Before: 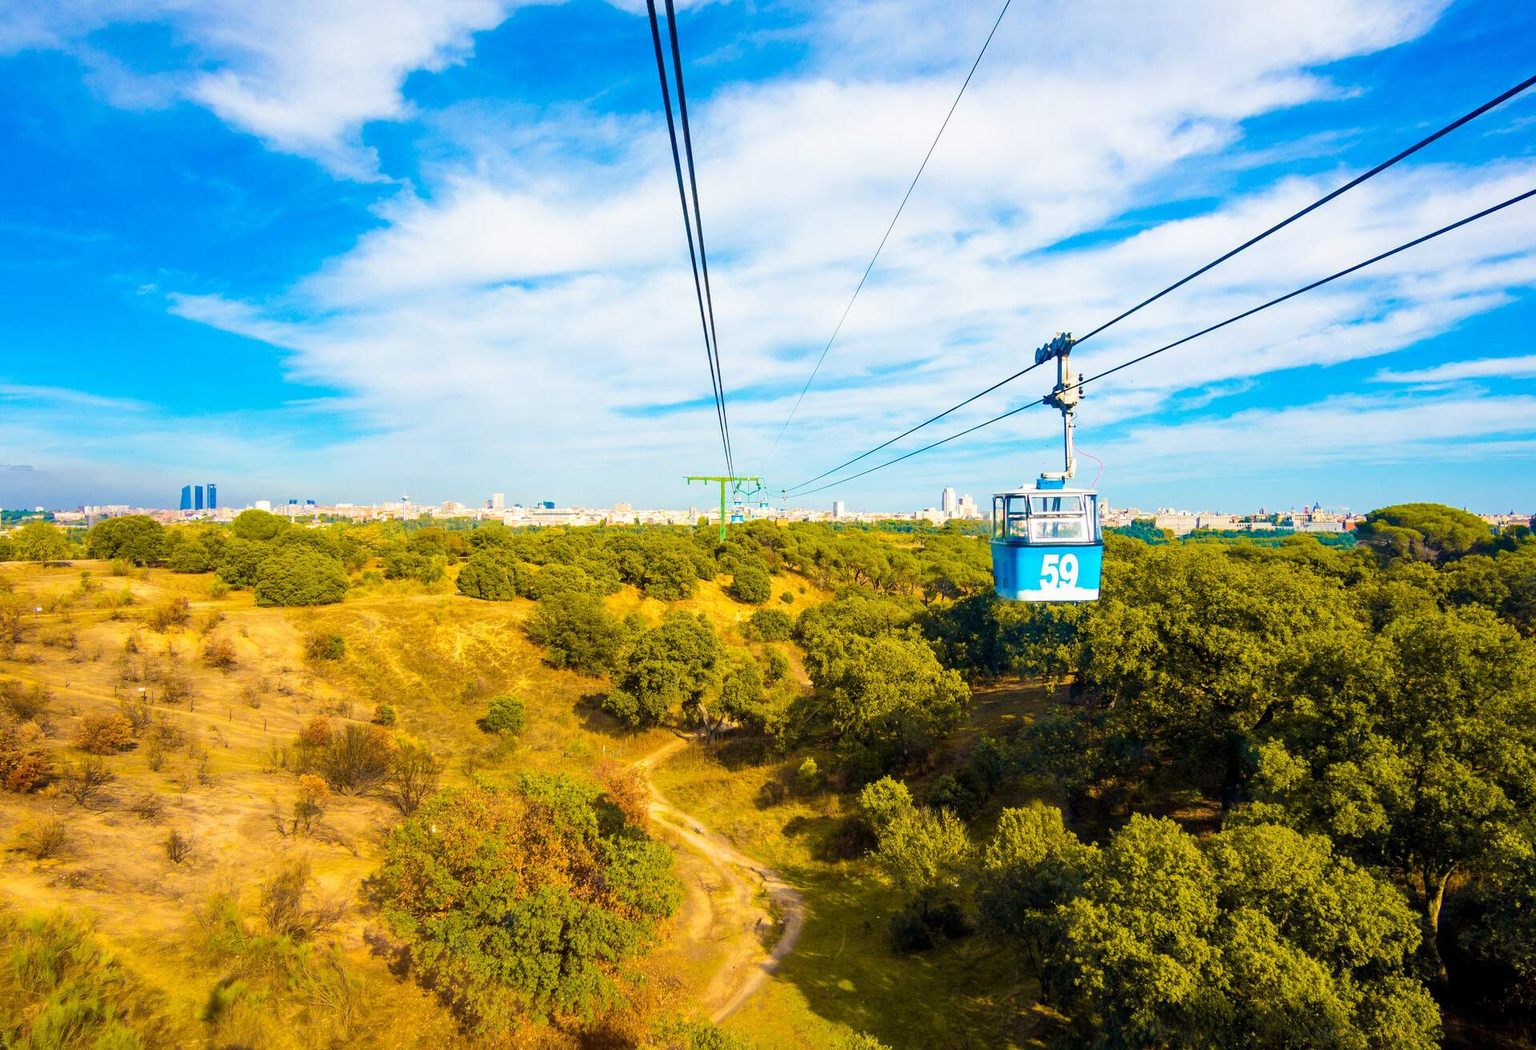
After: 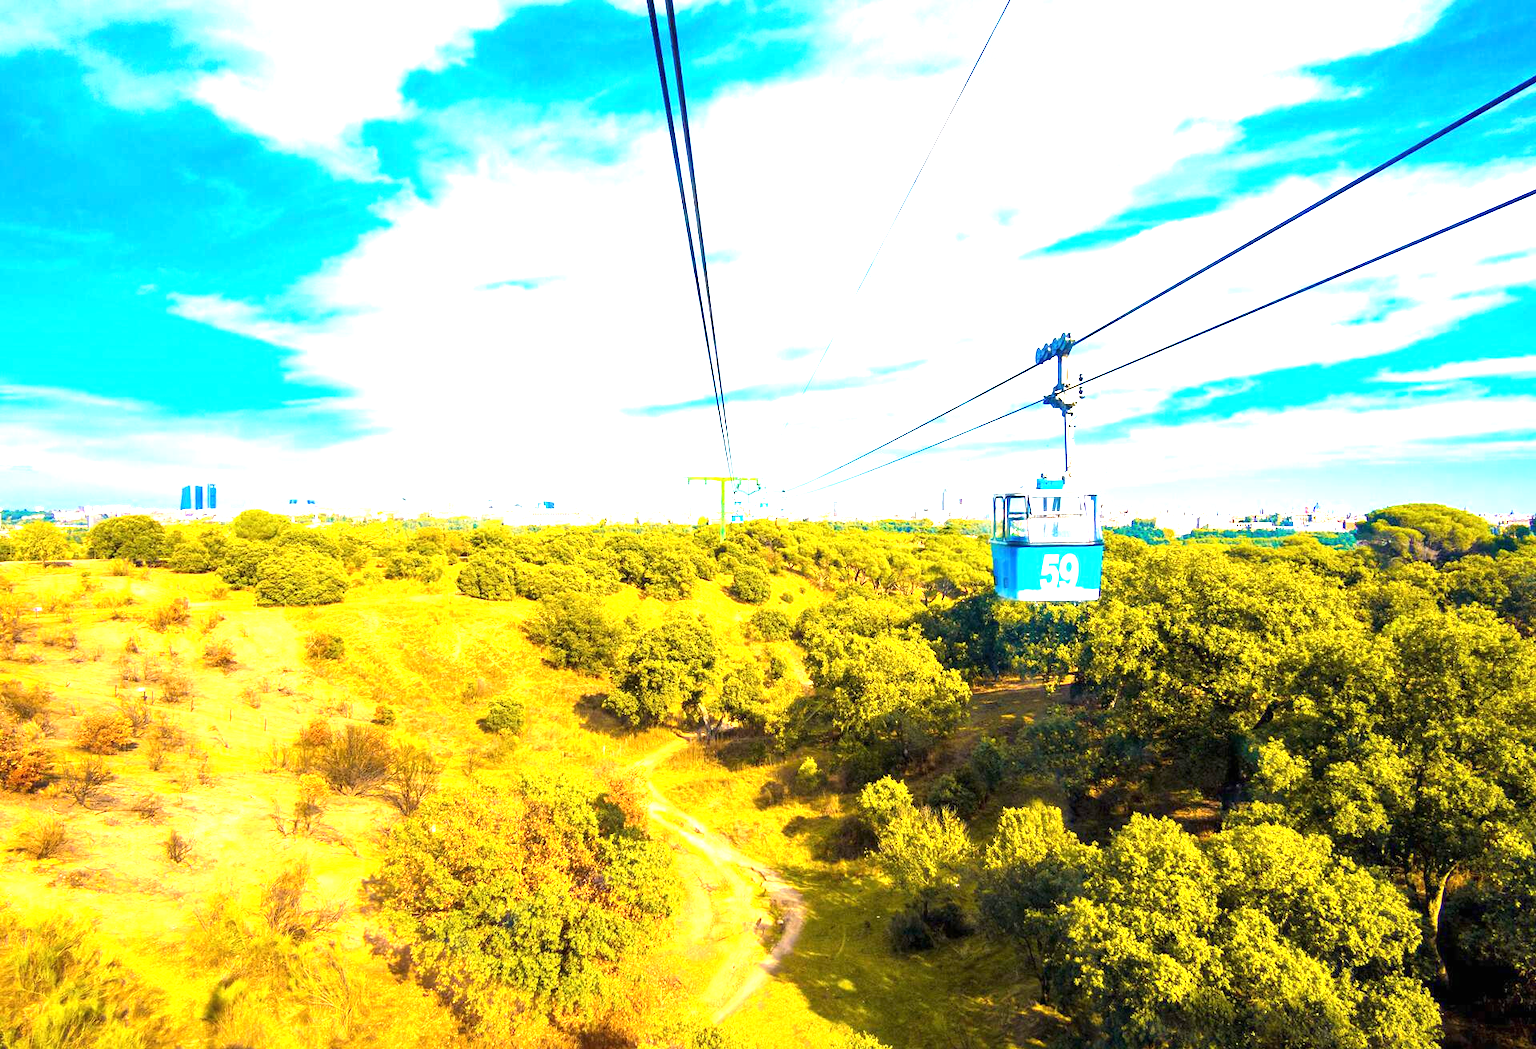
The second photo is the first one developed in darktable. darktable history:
exposure: black level correction 0, exposure 1.44 EV, compensate exposure bias true, compensate highlight preservation false
